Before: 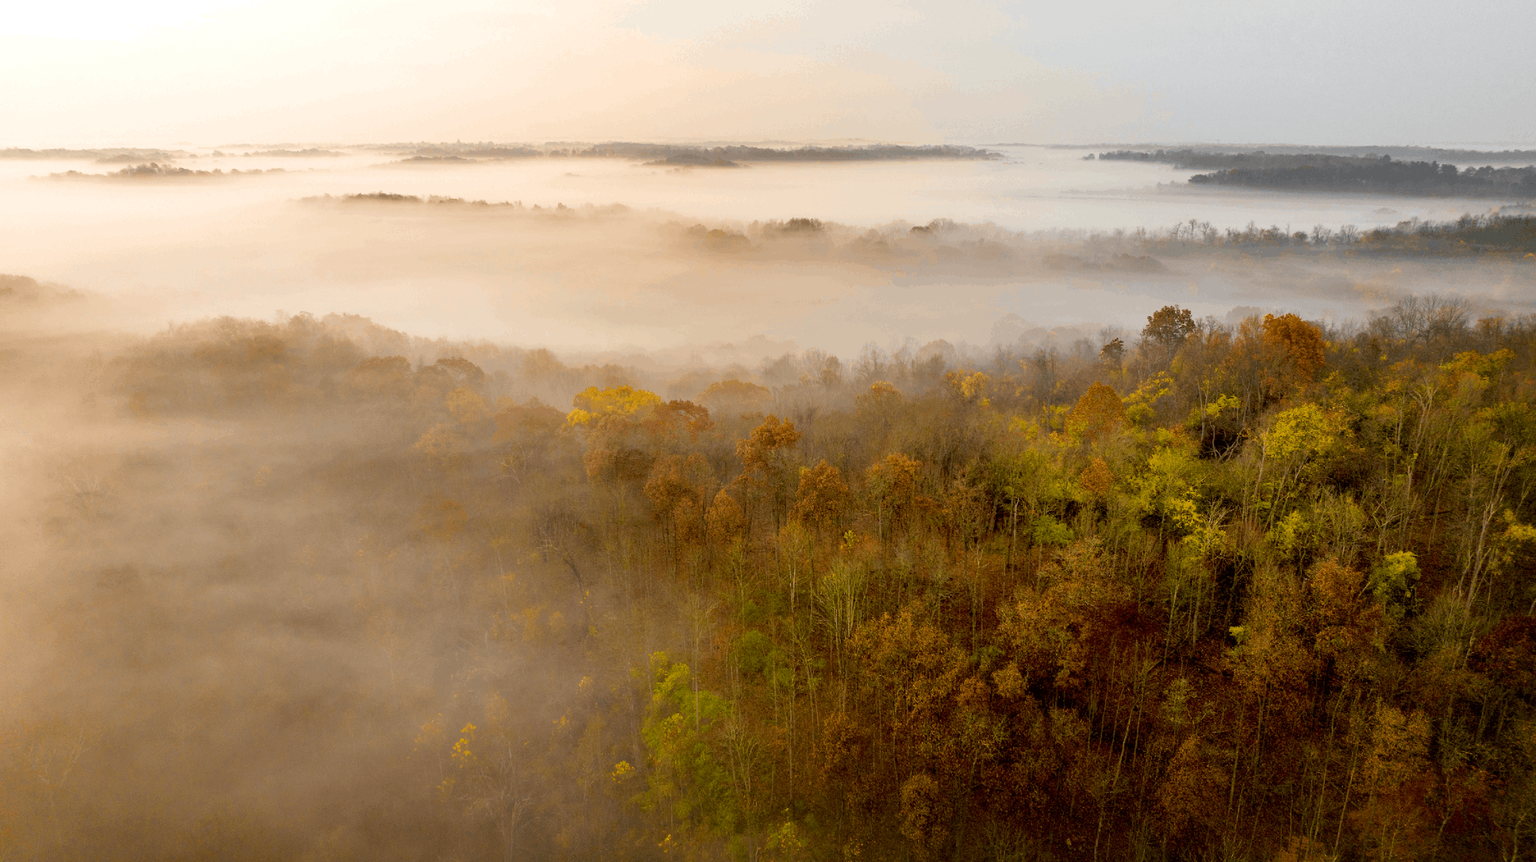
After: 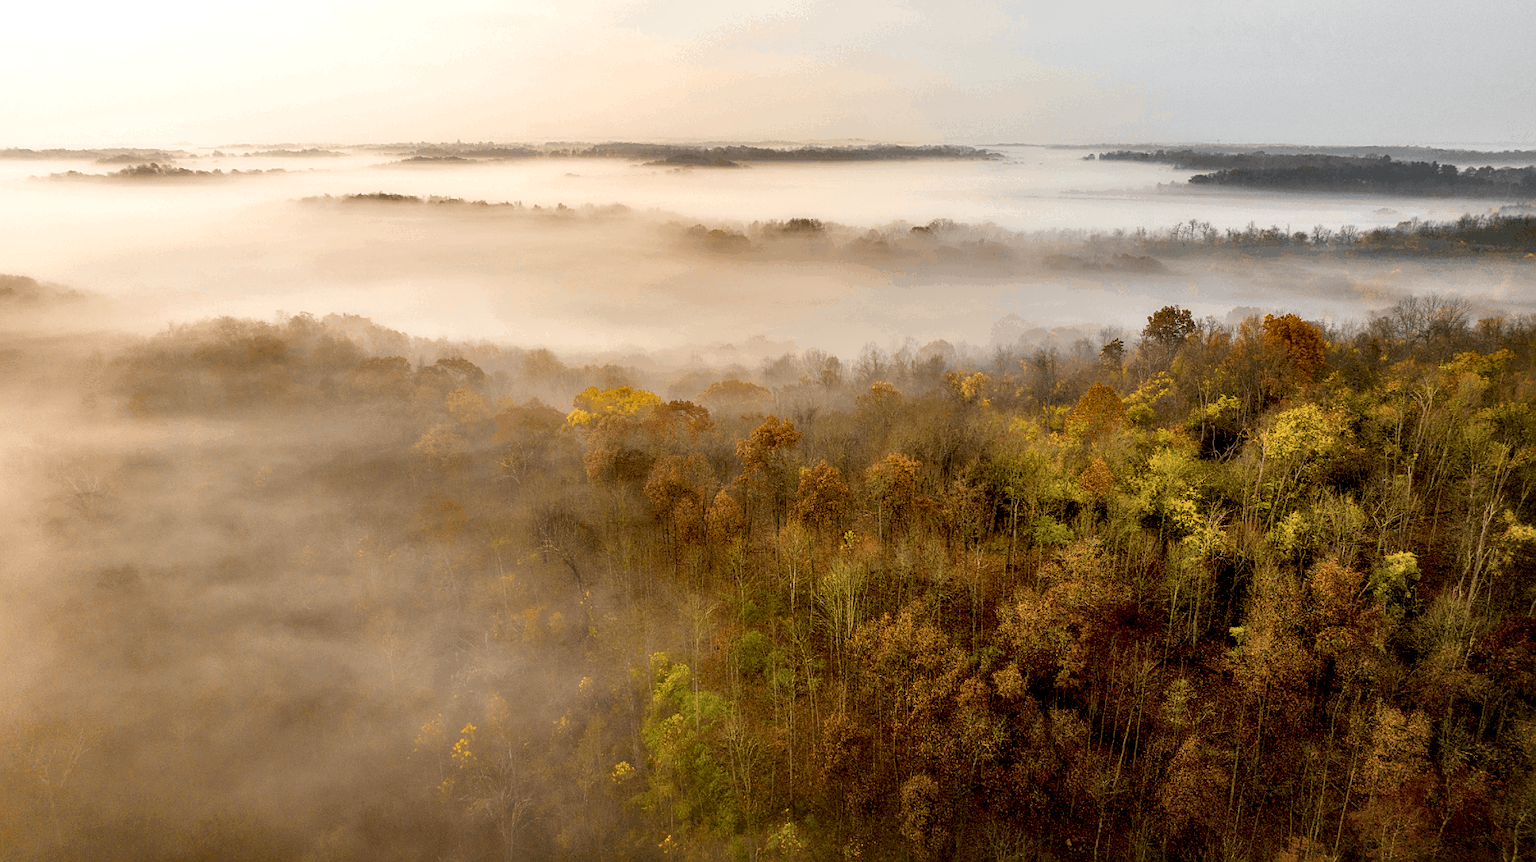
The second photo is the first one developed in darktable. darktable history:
local contrast: on, module defaults
sharpen: on, module defaults
exposure: compensate highlight preservation false
contrast equalizer: y [[0.514, 0.573, 0.581, 0.508, 0.5, 0.5], [0.5 ×6], [0.5 ×6], [0 ×6], [0 ×6]]
